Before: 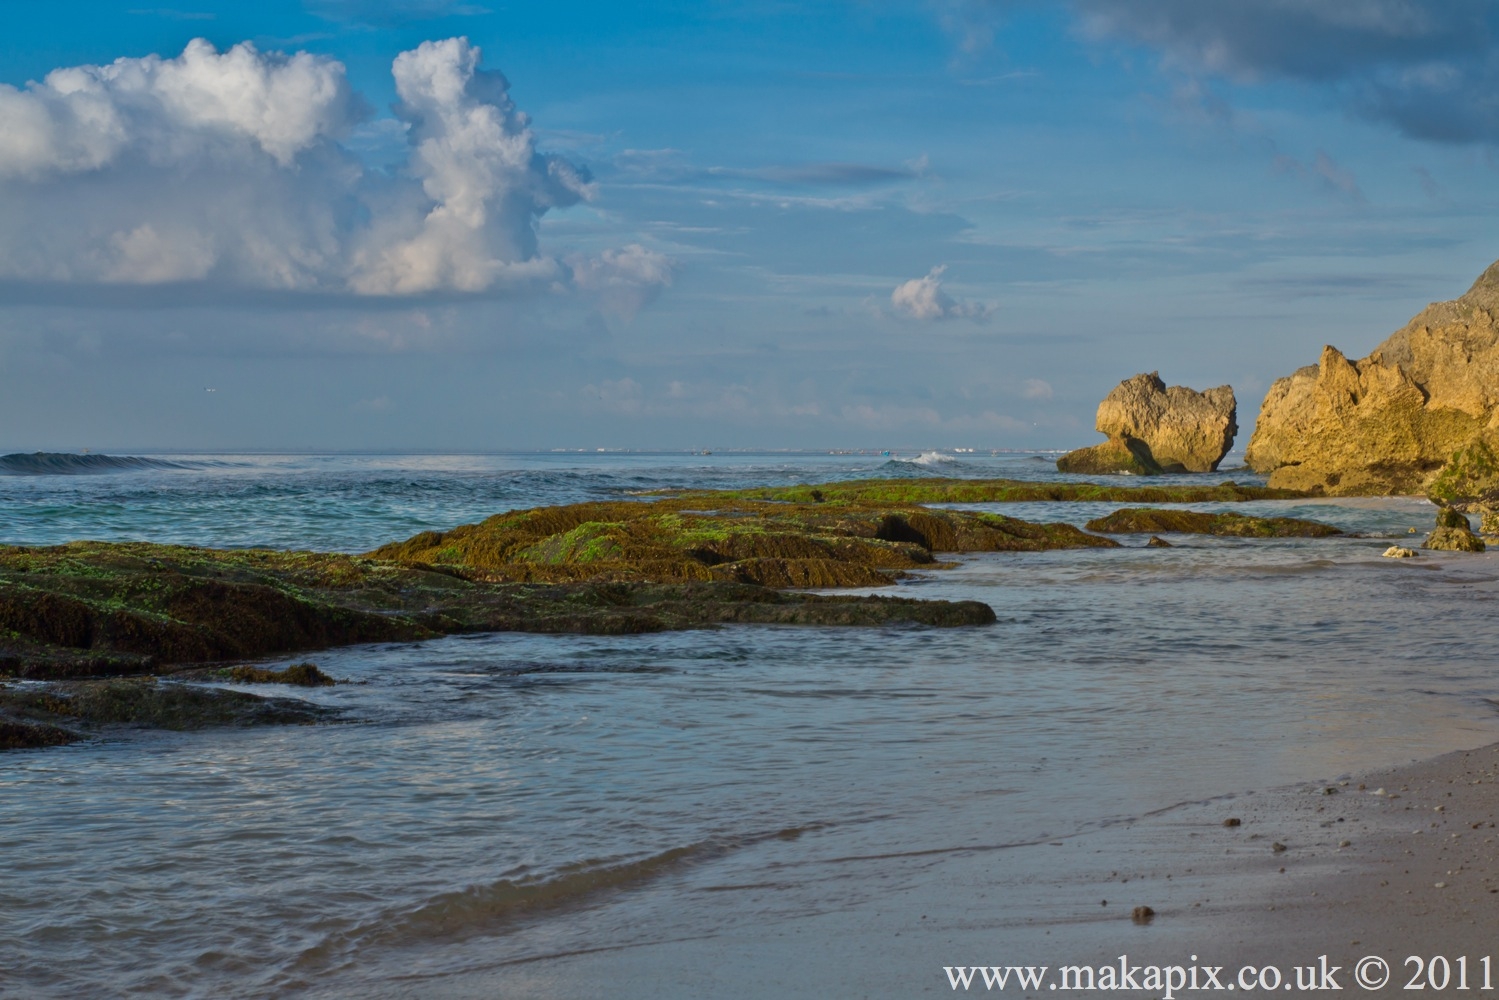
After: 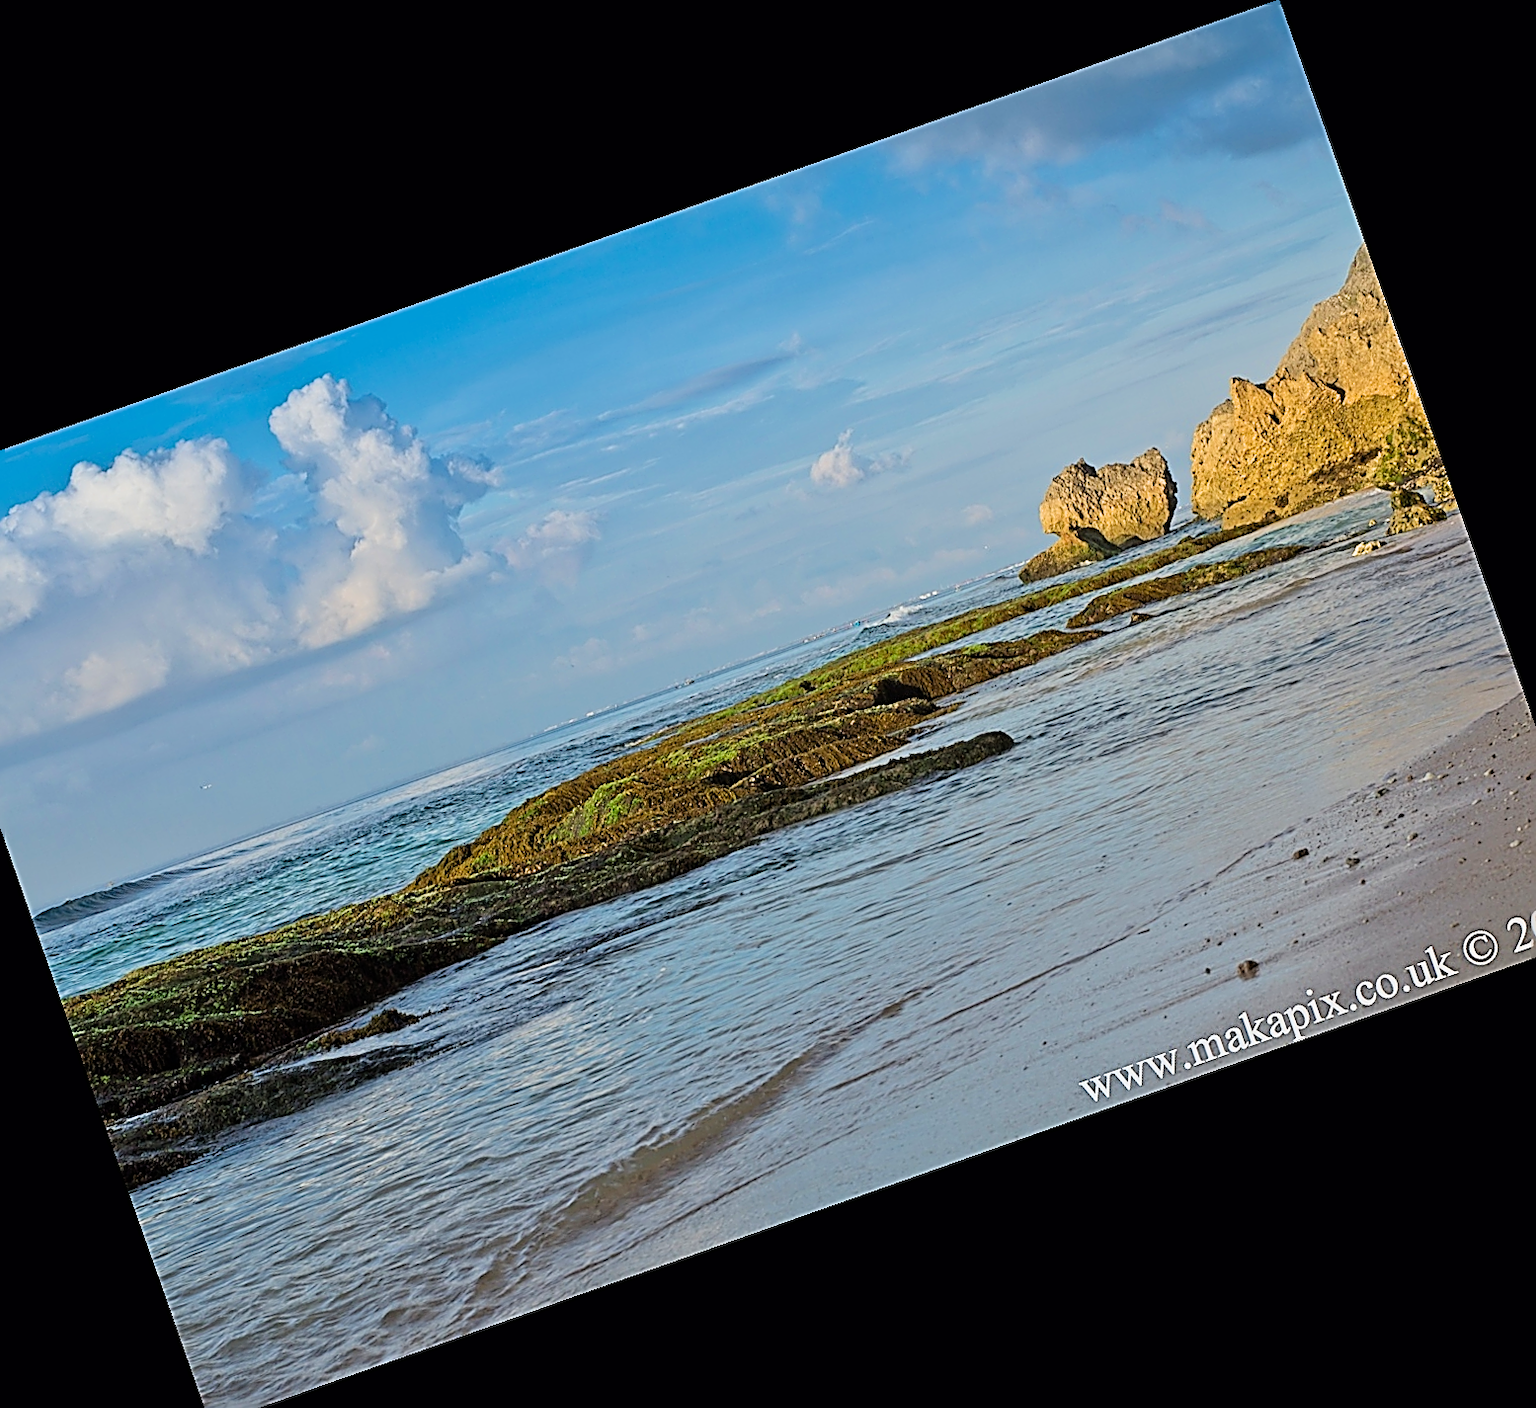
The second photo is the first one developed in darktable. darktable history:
exposure: exposure 0.95 EV, compensate highlight preservation false
crop and rotate: angle 19.43°, left 6.812%, right 4.125%, bottom 1.087%
sharpen: amount 2
filmic rgb: black relative exposure -7.65 EV, white relative exposure 4.56 EV, hardness 3.61, color science v6 (2022)
